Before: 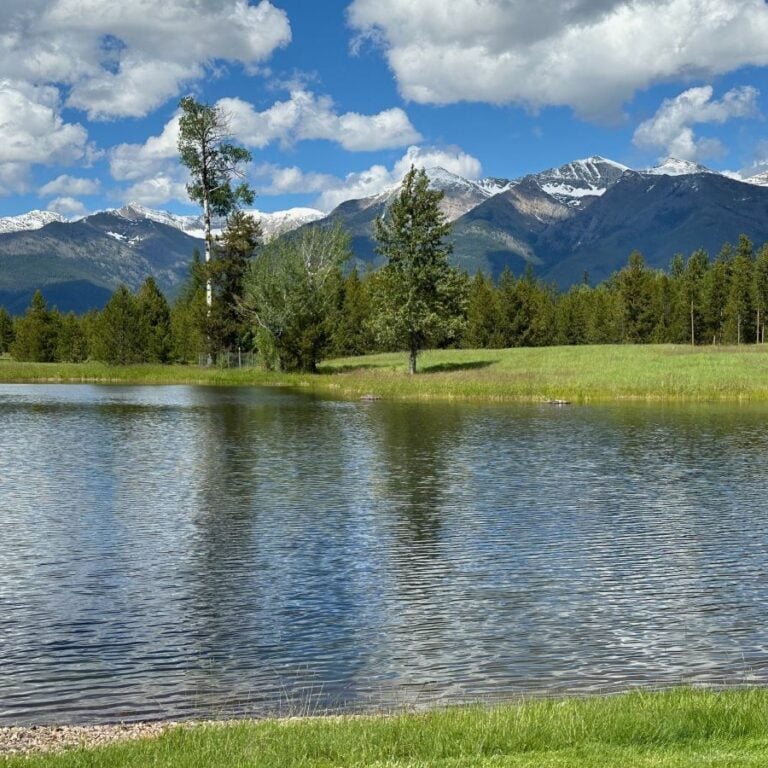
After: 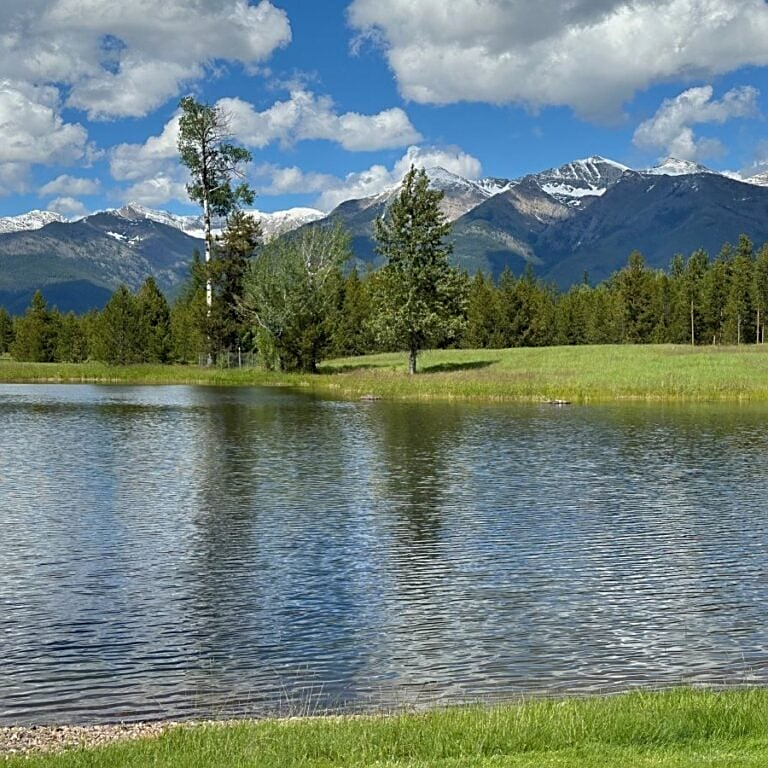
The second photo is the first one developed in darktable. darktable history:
sharpen: radius 1.967
shadows and highlights: shadows 30
